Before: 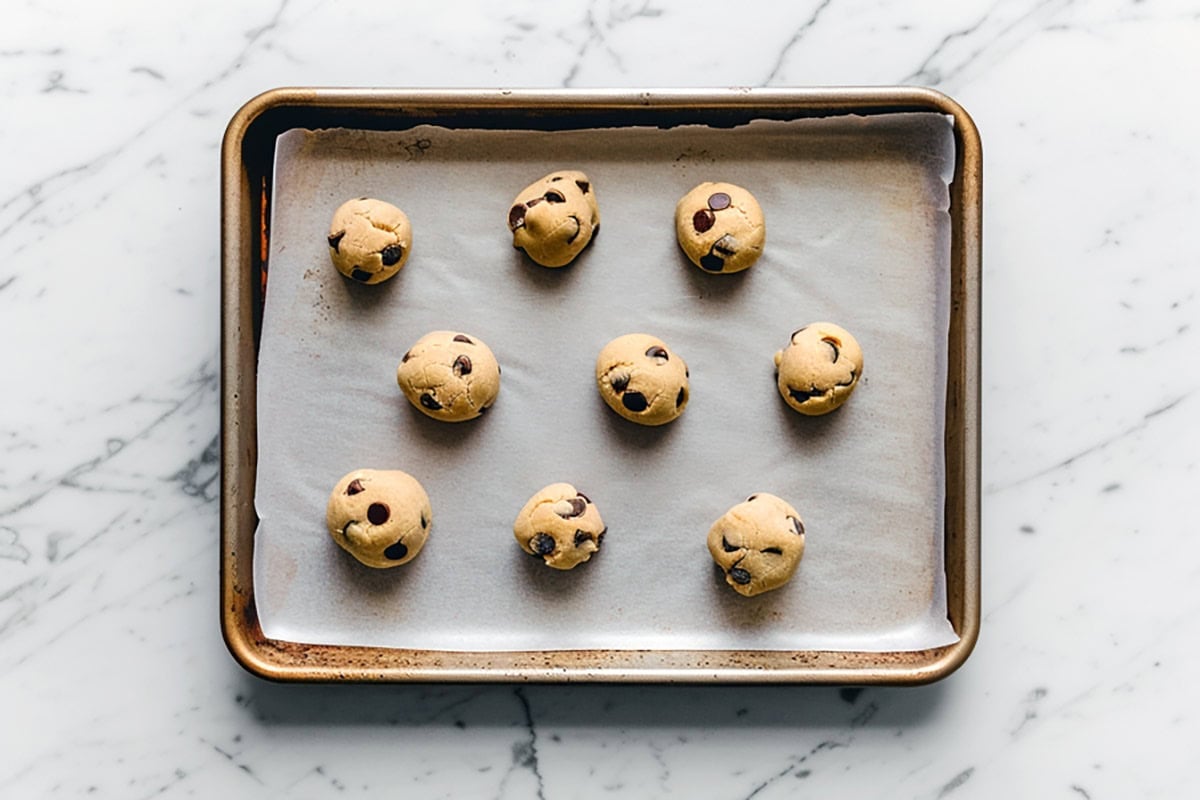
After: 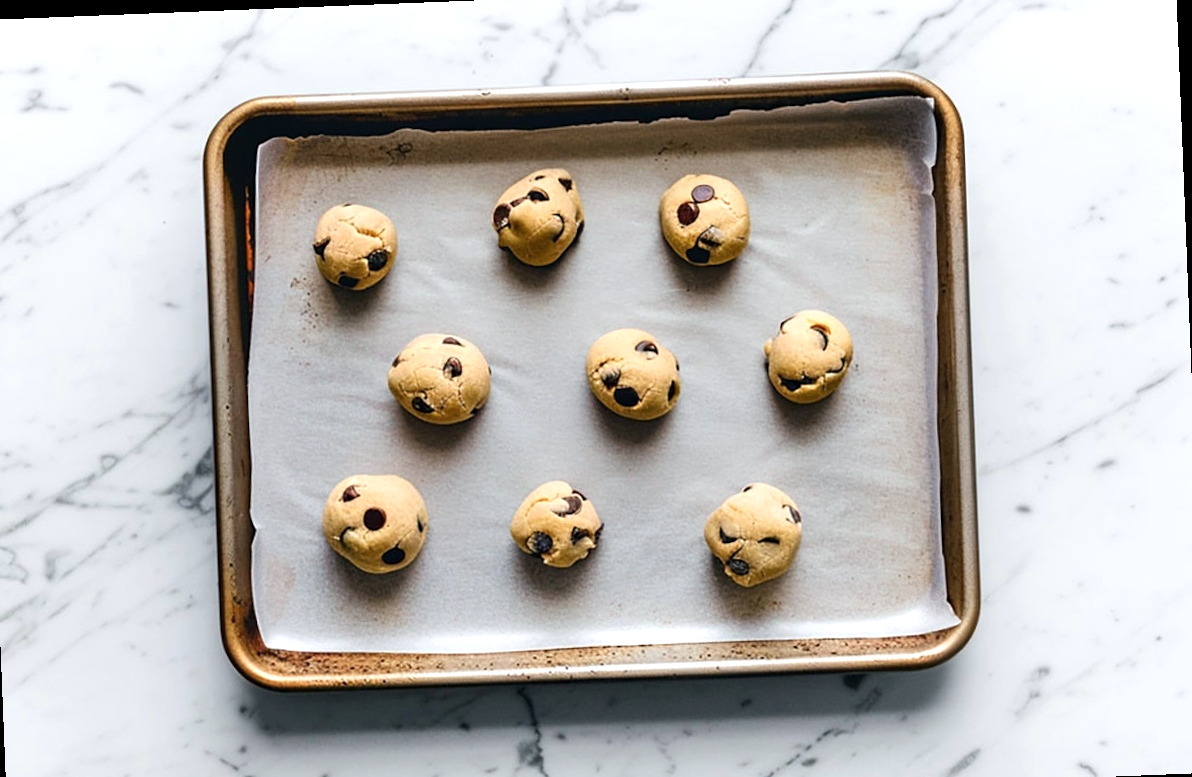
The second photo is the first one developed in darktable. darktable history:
color balance rgb: shadows lift › luminance -10%, highlights gain › luminance 10%, saturation formula JzAzBz (2021)
white balance: red 0.988, blue 1.017
exposure: exposure 0.081 EV, compensate highlight preservation false
rotate and perspective: rotation -2.29°, automatic cropping off
crop: left 1.964%, top 3.251%, right 1.122%, bottom 4.933%
